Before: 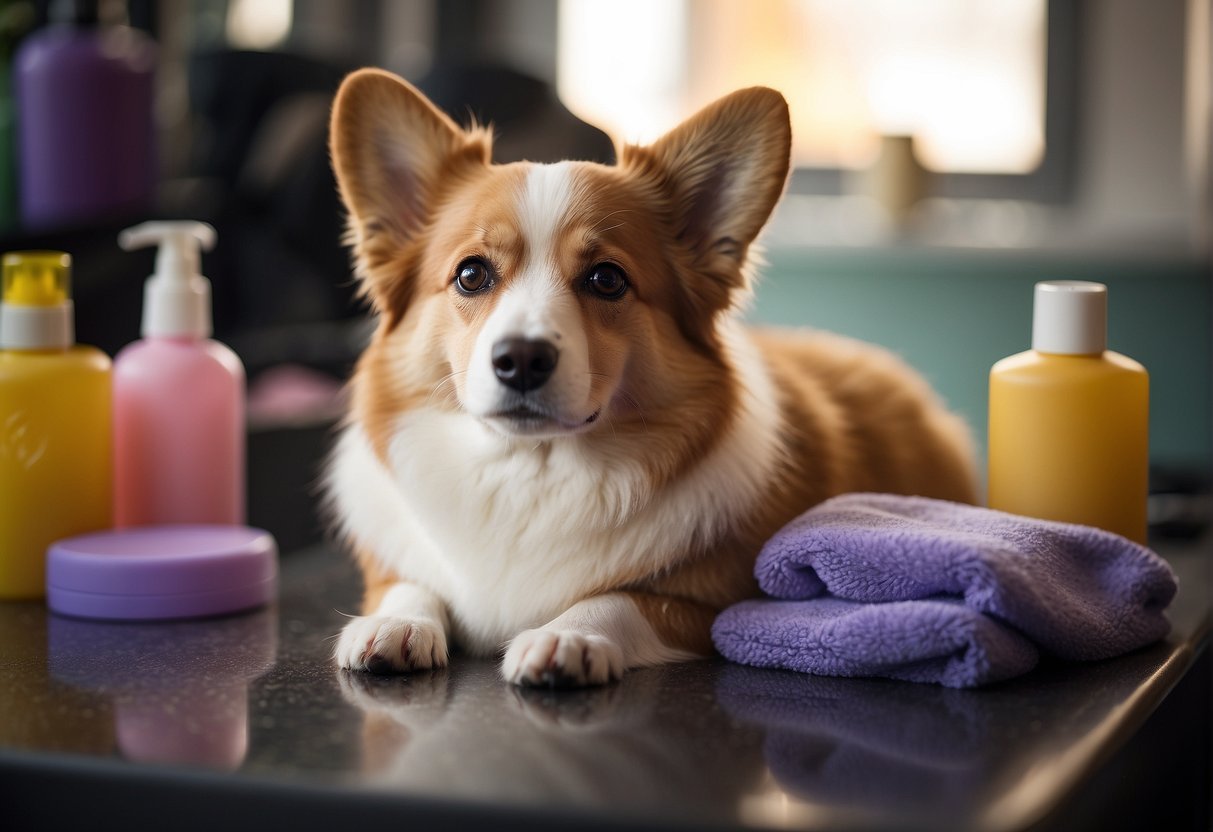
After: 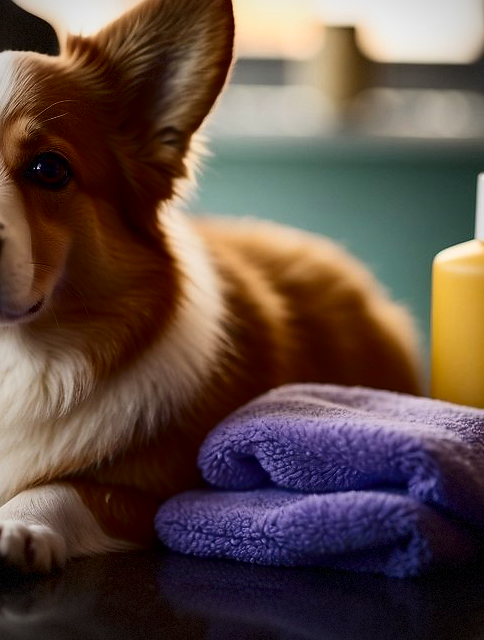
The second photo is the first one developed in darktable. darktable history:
crop: left 45.985%, top 13.259%, right 14.075%, bottom 9.802%
sharpen: radius 1.053, threshold 1.048
contrast brightness saturation: contrast 0.221, brightness -0.183, saturation 0.236
vignetting: fall-off radius 61.13%, dithering 8-bit output
